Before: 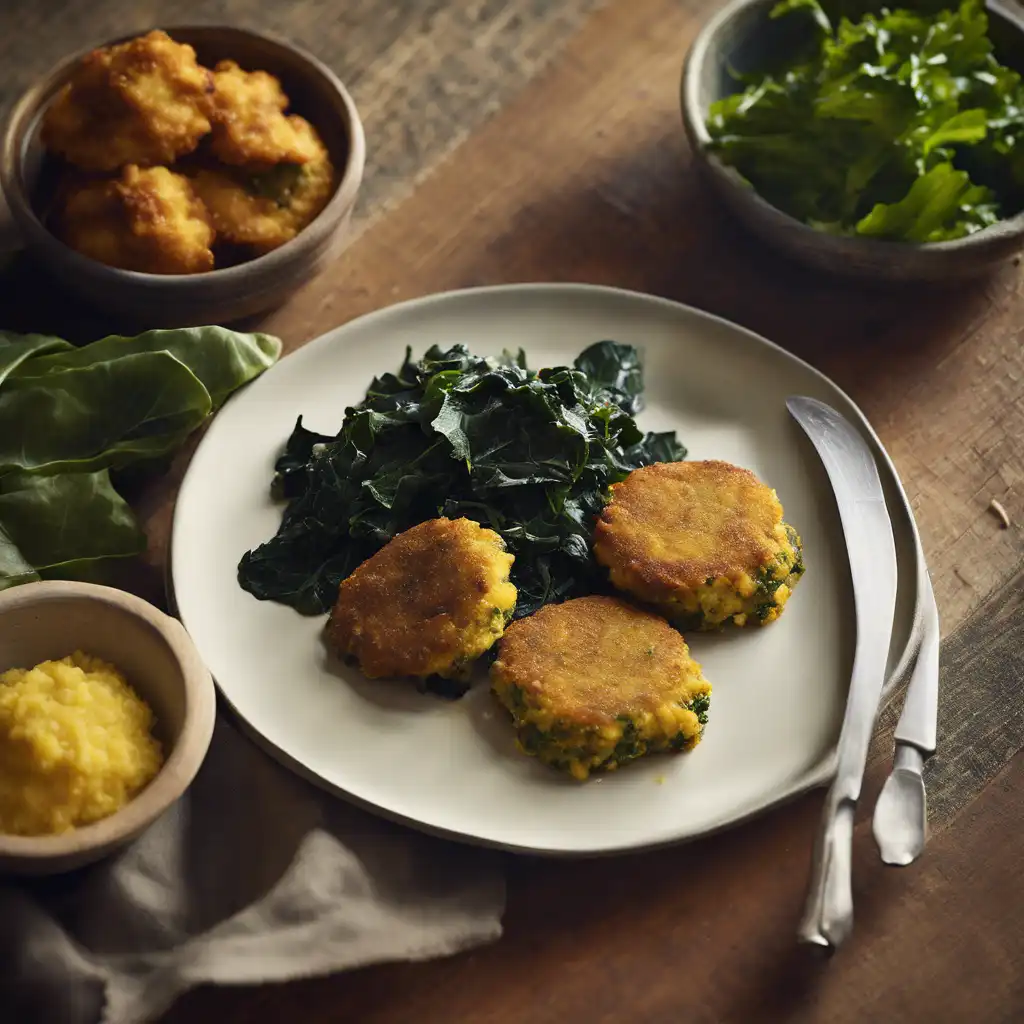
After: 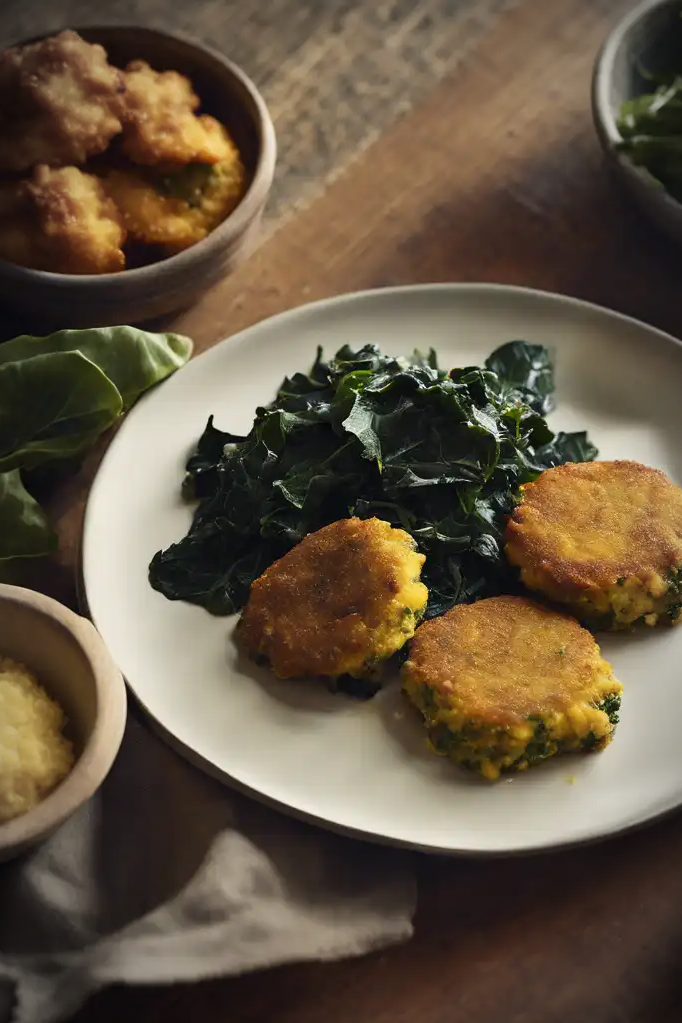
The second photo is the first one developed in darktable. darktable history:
vignetting: automatic ratio true
crop and rotate: left 8.786%, right 24.548%
